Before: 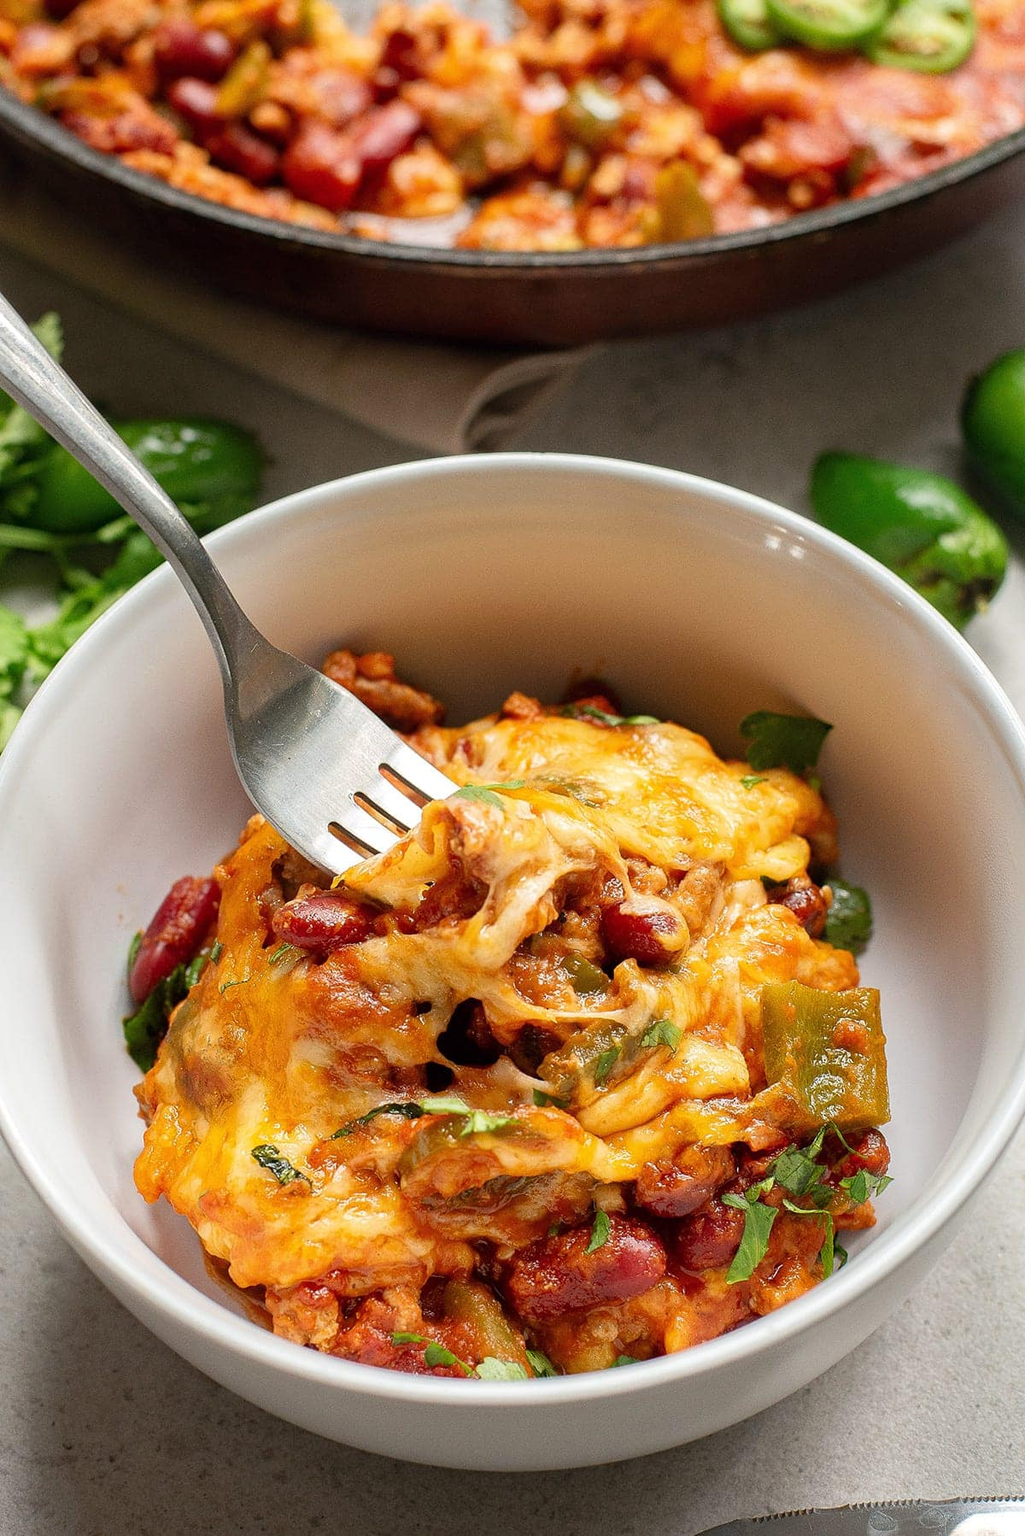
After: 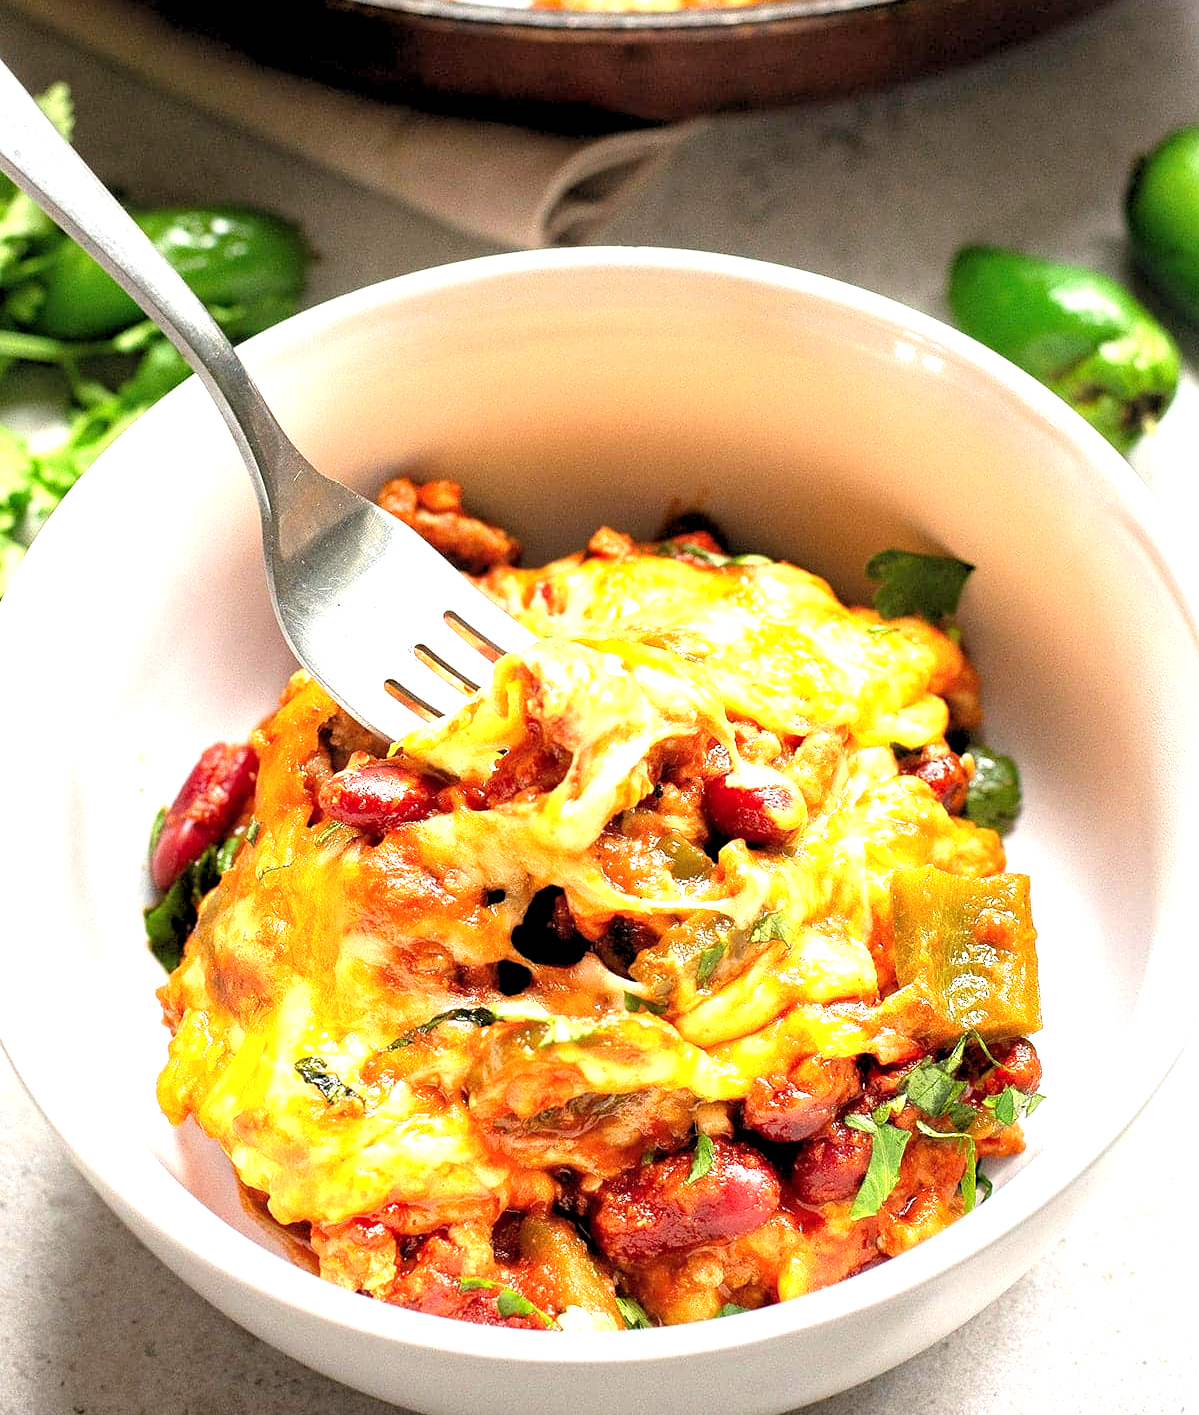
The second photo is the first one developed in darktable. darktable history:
crop and rotate: top 15.774%, bottom 5.506%
rgb levels: levels [[0.01, 0.419, 0.839], [0, 0.5, 1], [0, 0.5, 1]]
contrast equalizer: octaves 7, y [[0.6 ×6], [0.55 ×6], [0 ×6], [0 ×6], [0 ×6]], mix 0.15
exposure: black level correction 0, exposure 1.1 EV, compensate highlight preservation false
tone equalizer: on, module defaults
